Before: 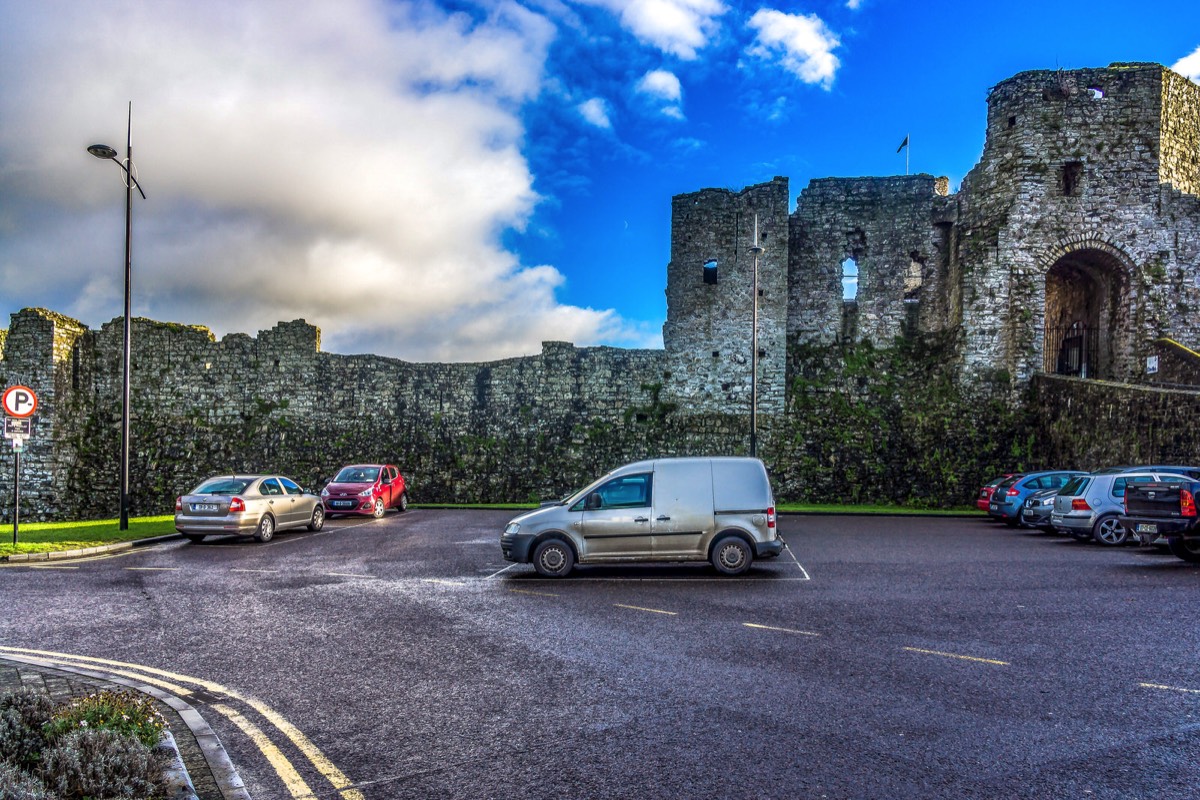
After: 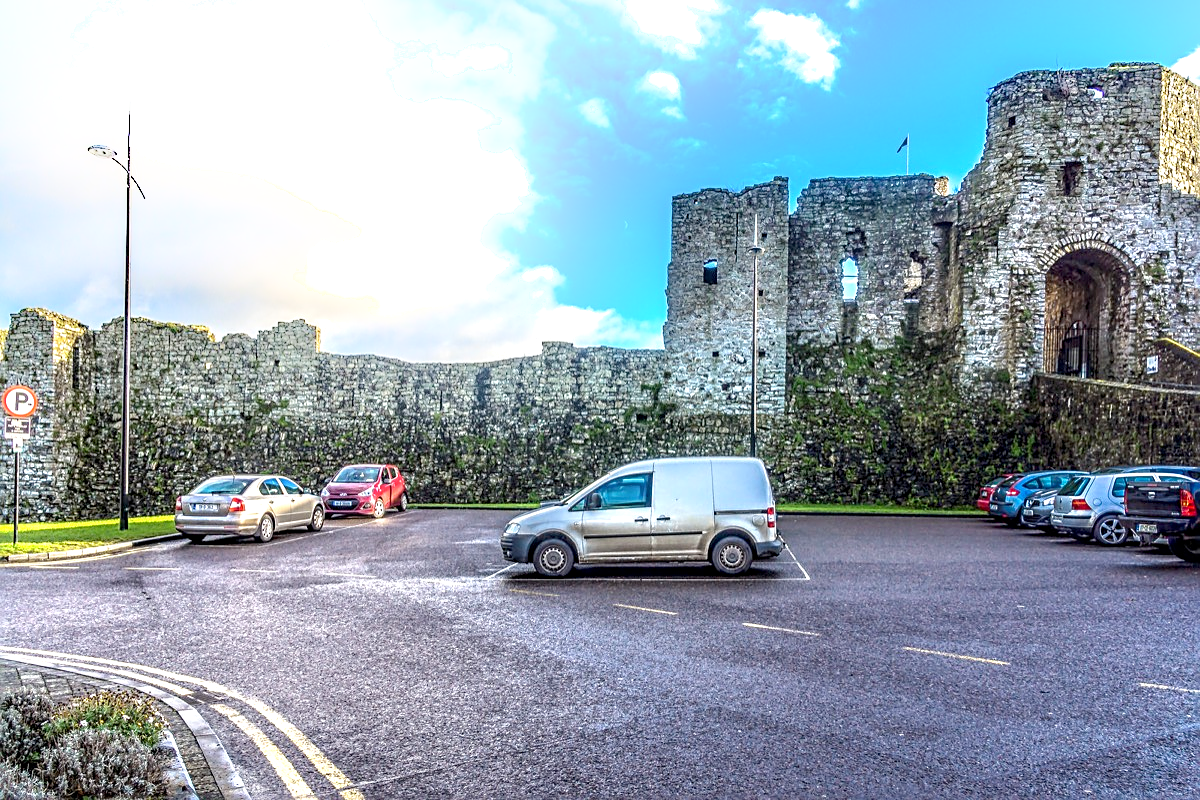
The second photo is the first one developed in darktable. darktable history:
shadows and highlights: shadows -89.95, highlights 90.5, soften with gaussian
sharpen: on, module defaults
exposure: exposure 0.666 EV, compensate highlight preservation false
